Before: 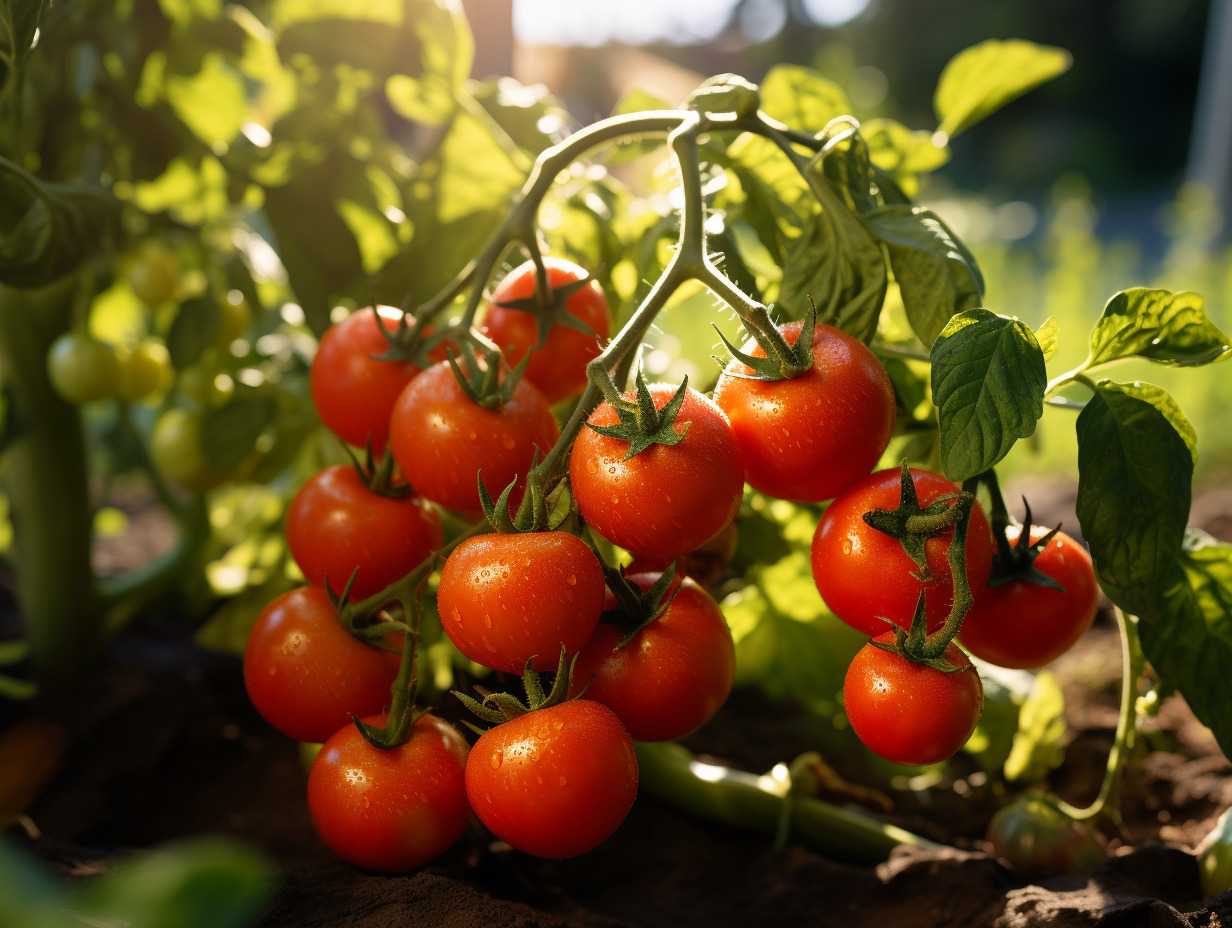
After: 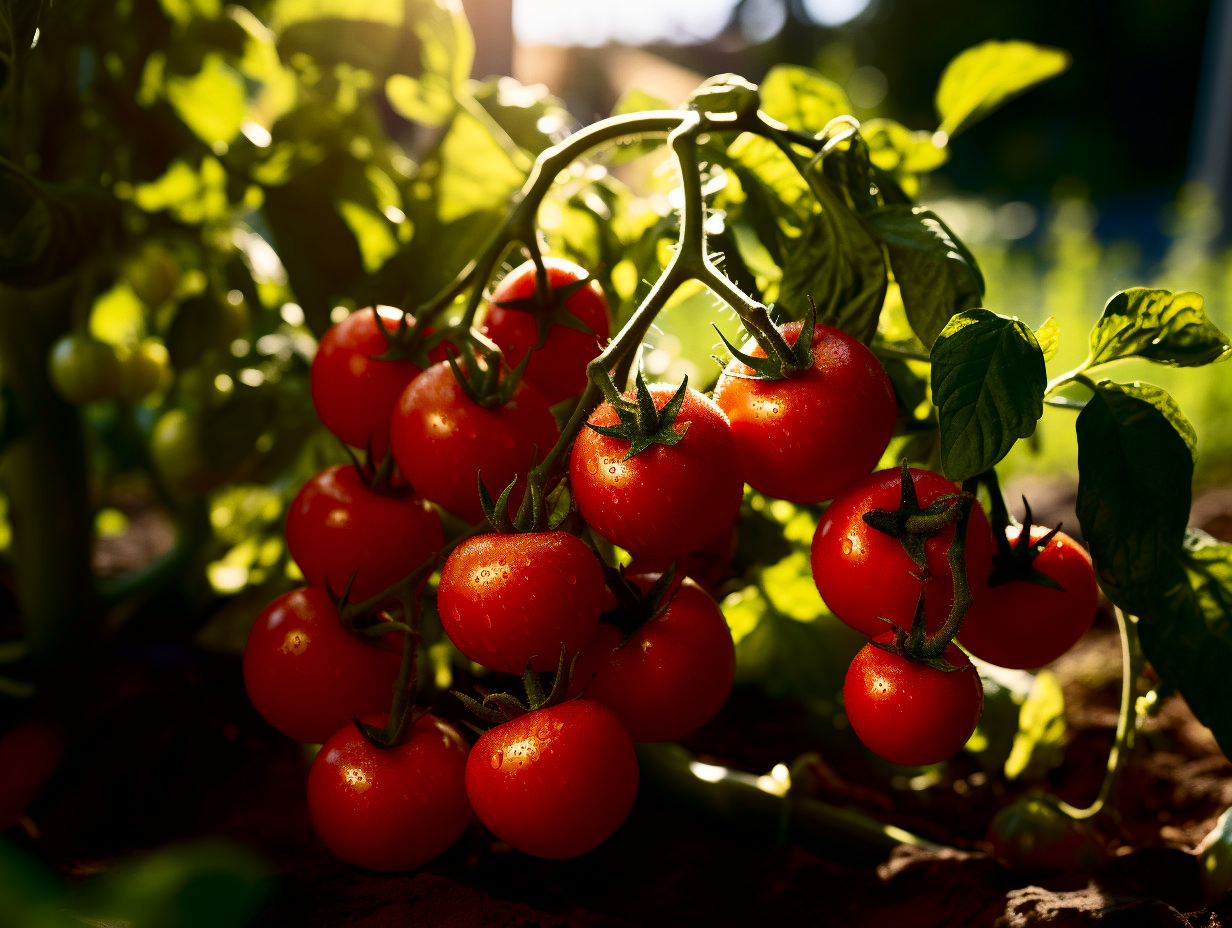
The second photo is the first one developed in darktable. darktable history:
contrast brightness saturation: contrast 0.237, brightness -0.244, saturation 0.146
